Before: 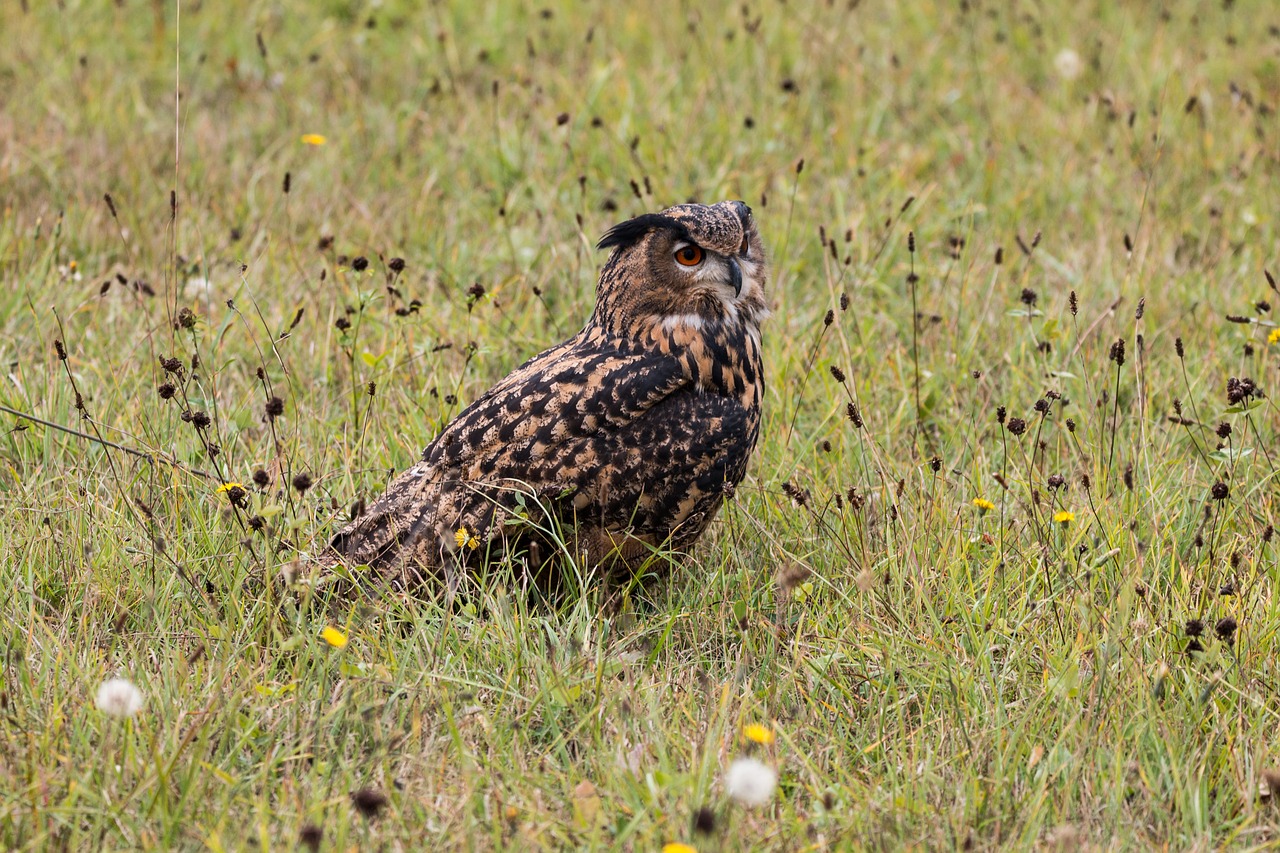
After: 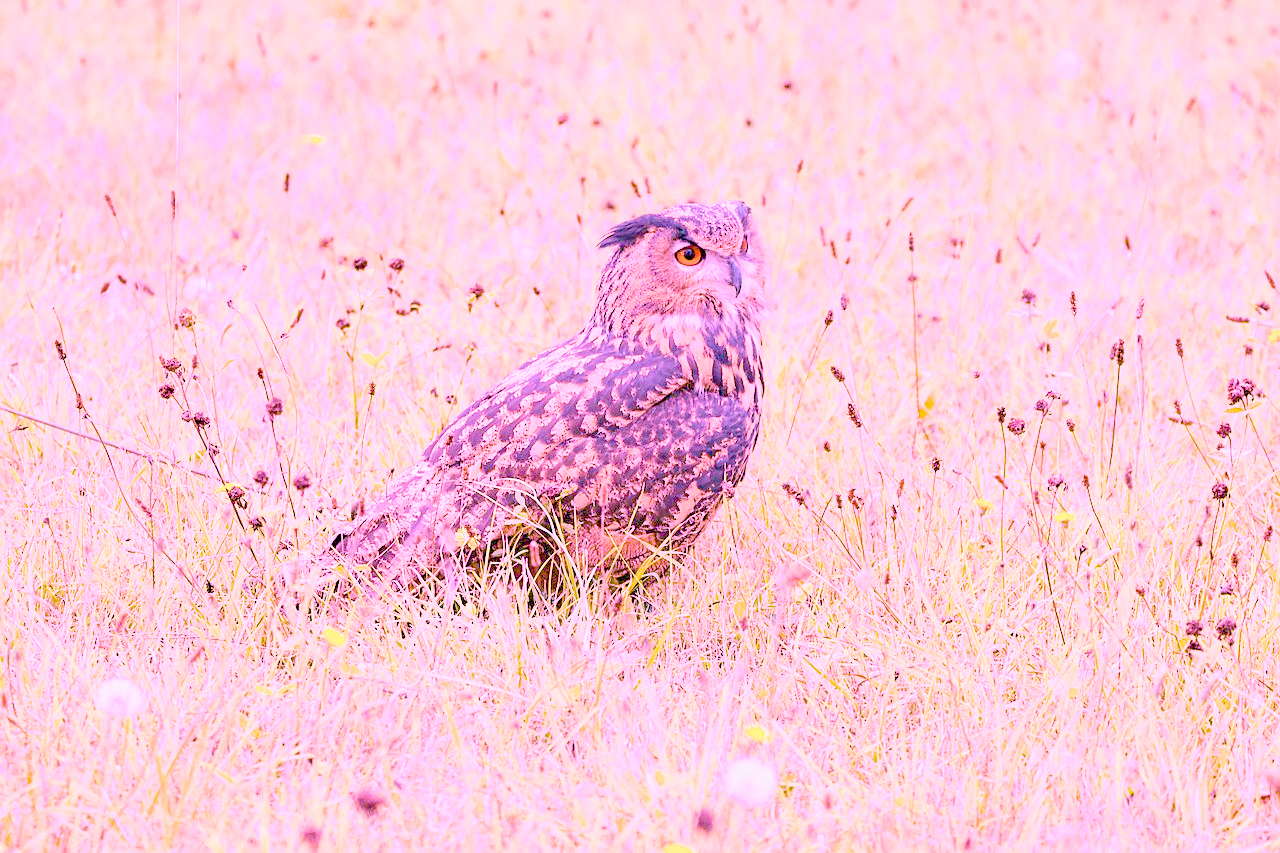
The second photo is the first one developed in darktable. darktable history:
tone equalizer "relight: fill-in": -7 EV 0.15 EV, -6 EV 0.6 EV, -5 EV 1.15 EV, -4 EV 1.33 EV, -3 EV 1.15 EV, -2 EV 0.6 EV, -1 EV 0.15 EV, mask exposure compensation -0.5 EV
color balance rgb: linear chroma grading › global chroma 9%, perceptual saturation grading › global saturation 36%, perceptual saturation grading › shadows 35%, perceptual brilliance grading › global brilliance 15%, perceptual brilliance grading › shadows -35%, global vibrance 15%
filmic rgb: black relative exposure -7.15 EV, white relative exposure 5.36 EV, hardness 3.02, color science v6 (2022)
highlight reconstruction: iterations 1, diameter of reconstruction 64 px
lens correction: scale 1.01, crop 1, focal 85, aperture 2.8, distance 7.77, camera "Canon EOS RP", lens "Canon RF 85mm F2 MACRO IS STM"
raw denoise: x [[0, 0.25, 0.5, 0.75, 1] ×4]
sharpen: on, module defaults
white balance: red 1.803, blue 1.886
exposure: black level correction 0, exposure 0.953 EV, compensate exposure bias true, compensate highlight preservation false
